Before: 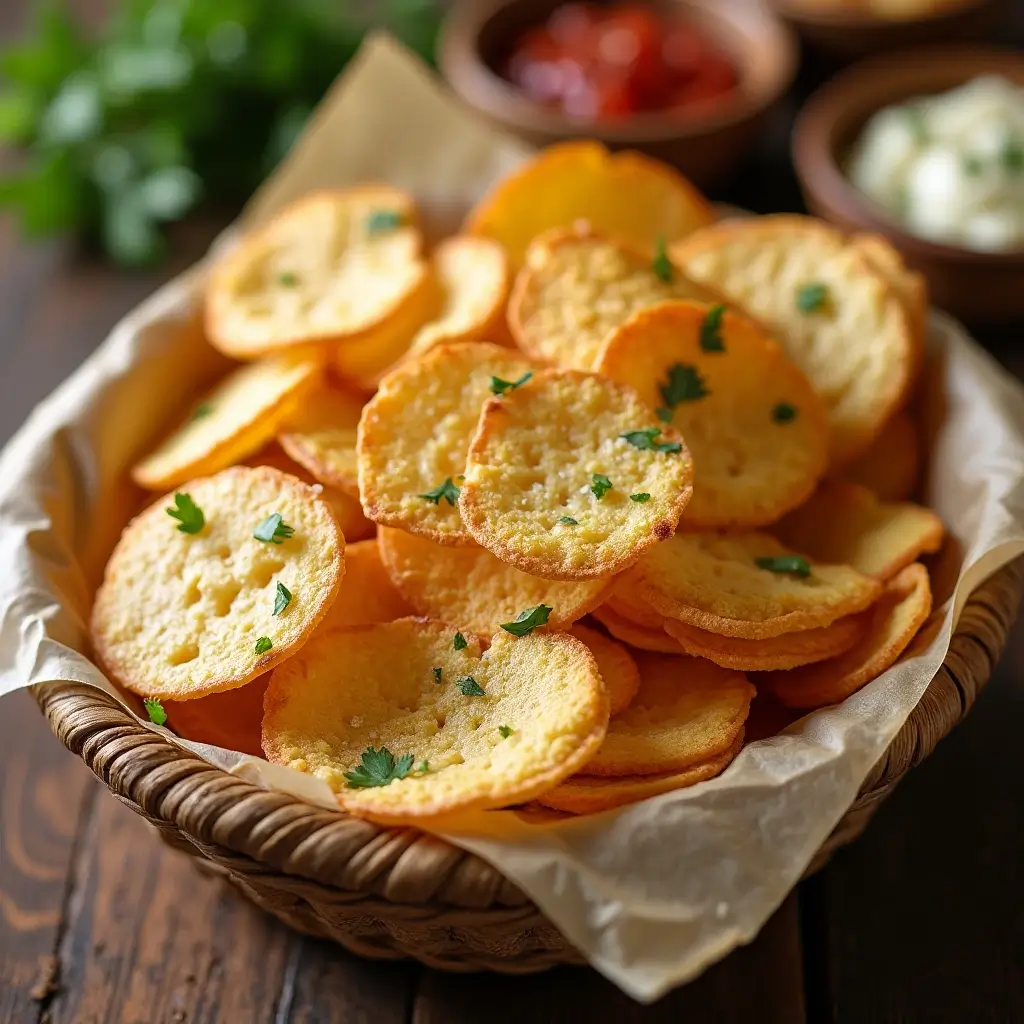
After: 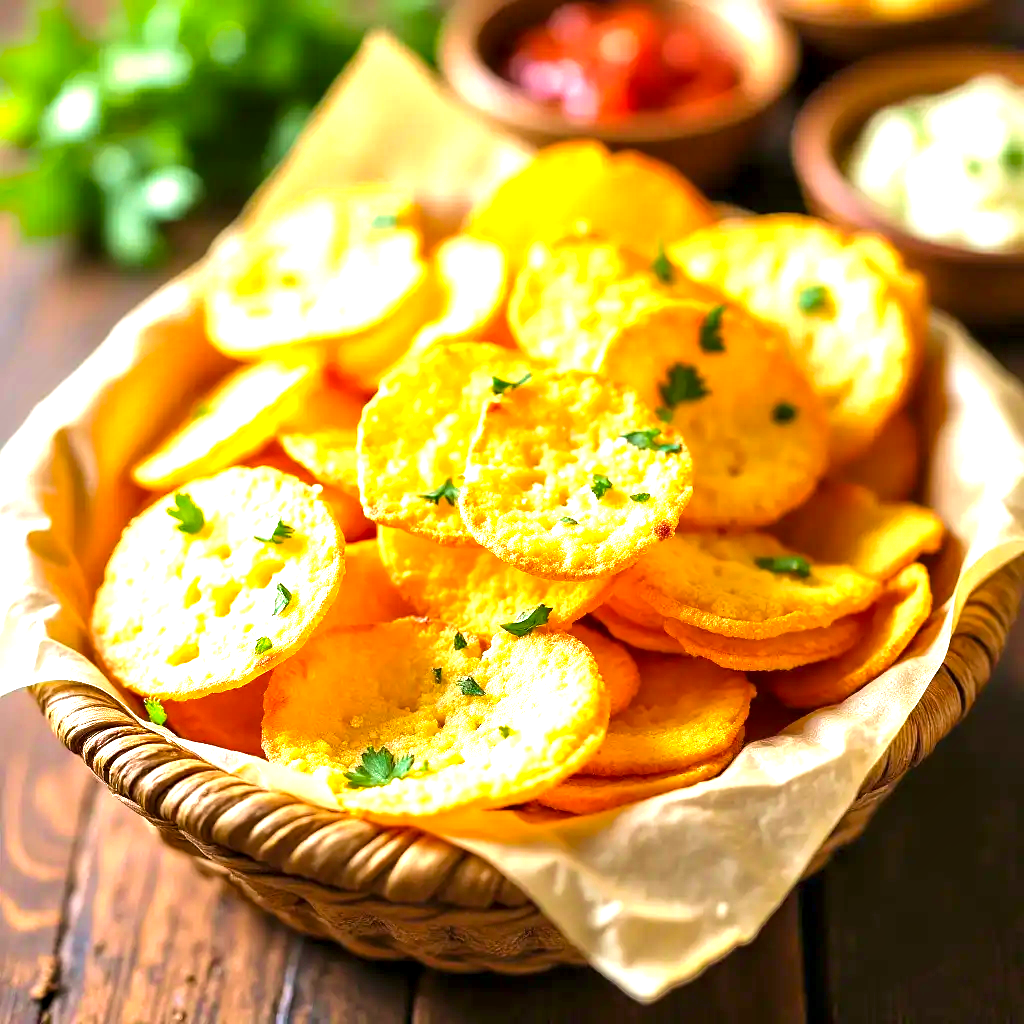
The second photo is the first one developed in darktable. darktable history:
exposure: black level correction 0, exposure 1.75 EV, compensate exposure bias true, compensate highlight preservation false
velvia: on, module defaults
color balance rgb: linear chroma grading › global chroma 9.31%, global vibrance 41.49%
contrast equalizer: y [[0.514, 0.573, 0.581, 0.508, 0.5, 0.5], [0.5 ×6], [0.5 ×6], [0 ×6], [0 ×6]], mix 0.79
